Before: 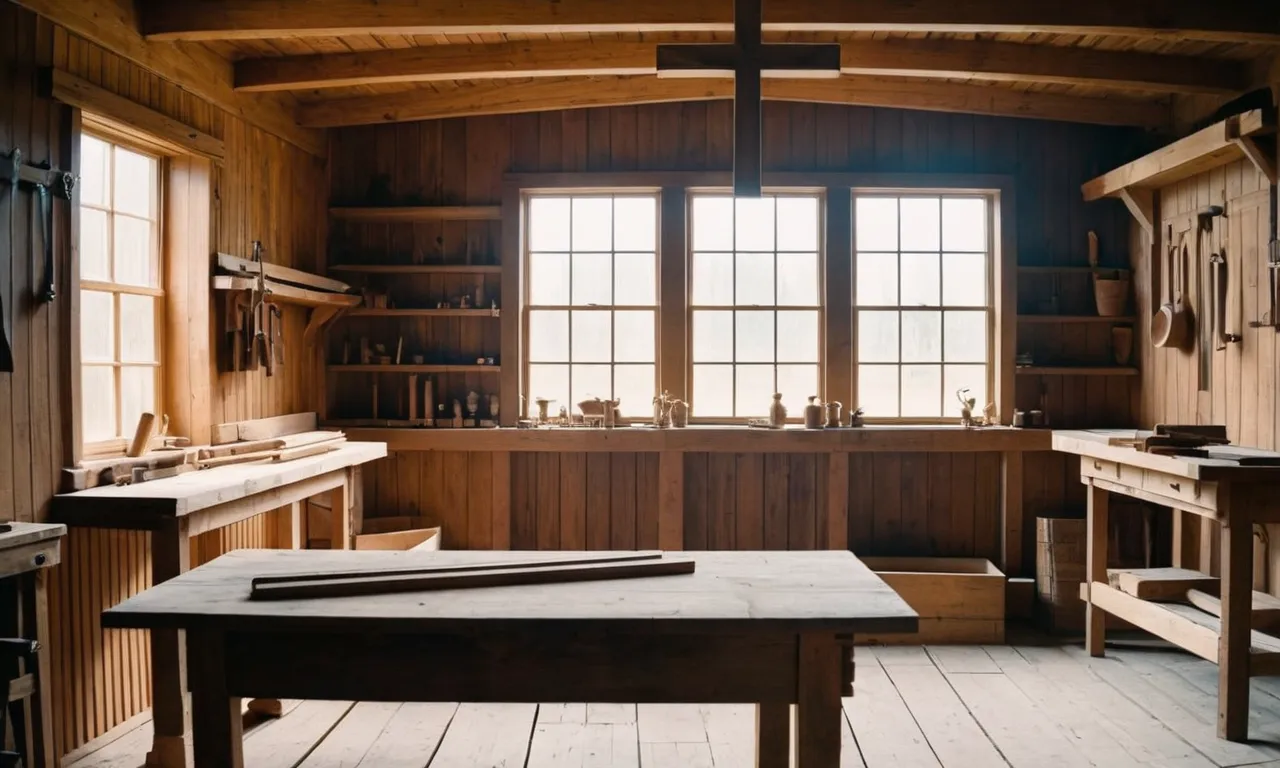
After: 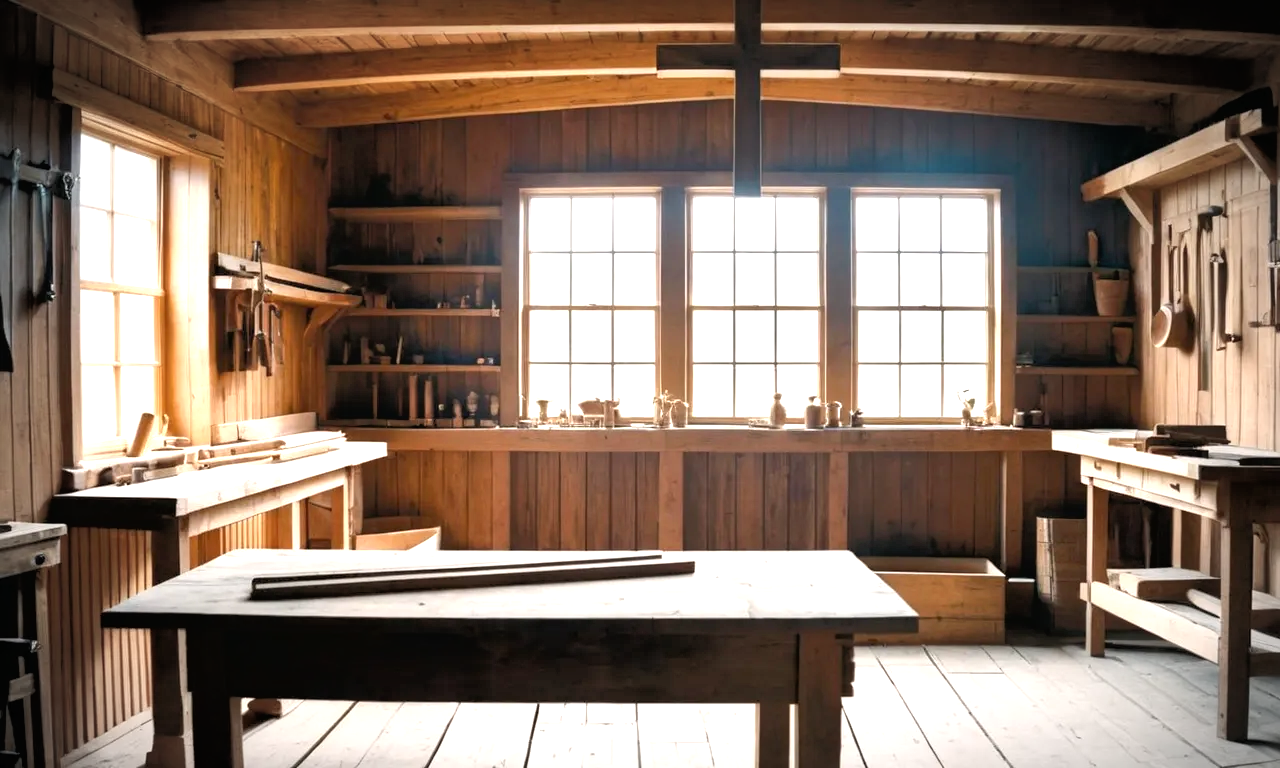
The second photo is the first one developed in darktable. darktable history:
exposure: black level correction 0, exposure 1.001 EV, compensate highlight preservation false
vignetting: automatic ratio true, unbound false
tone equalizer: -8 EV -1.81 EV, -7 EV -1.12 EV, -6 EV -1.64 EV, mask exposure compensation -0.493 EV
